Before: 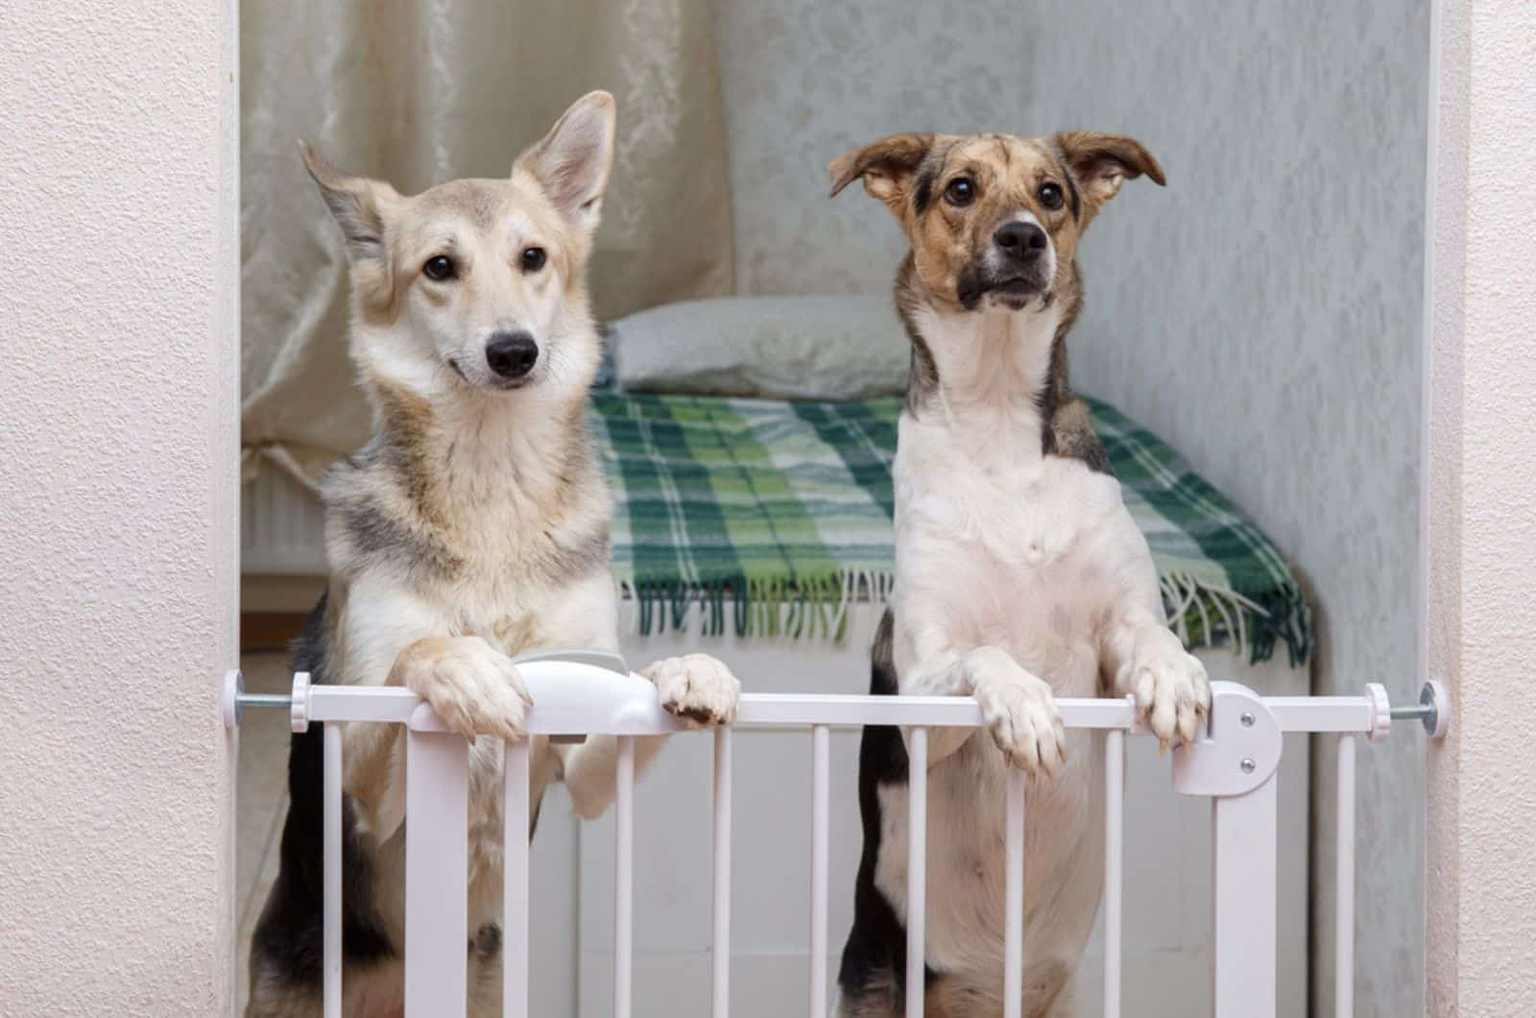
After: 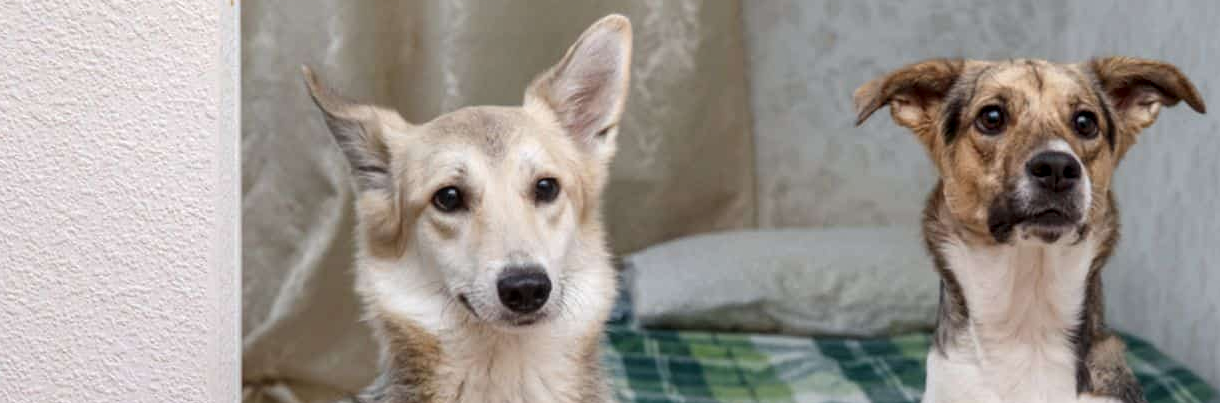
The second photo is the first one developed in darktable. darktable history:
crop: left 0.579%, top 7.627%, right 23.167%, bottom 54.275%
local contrast: on, module defaults
